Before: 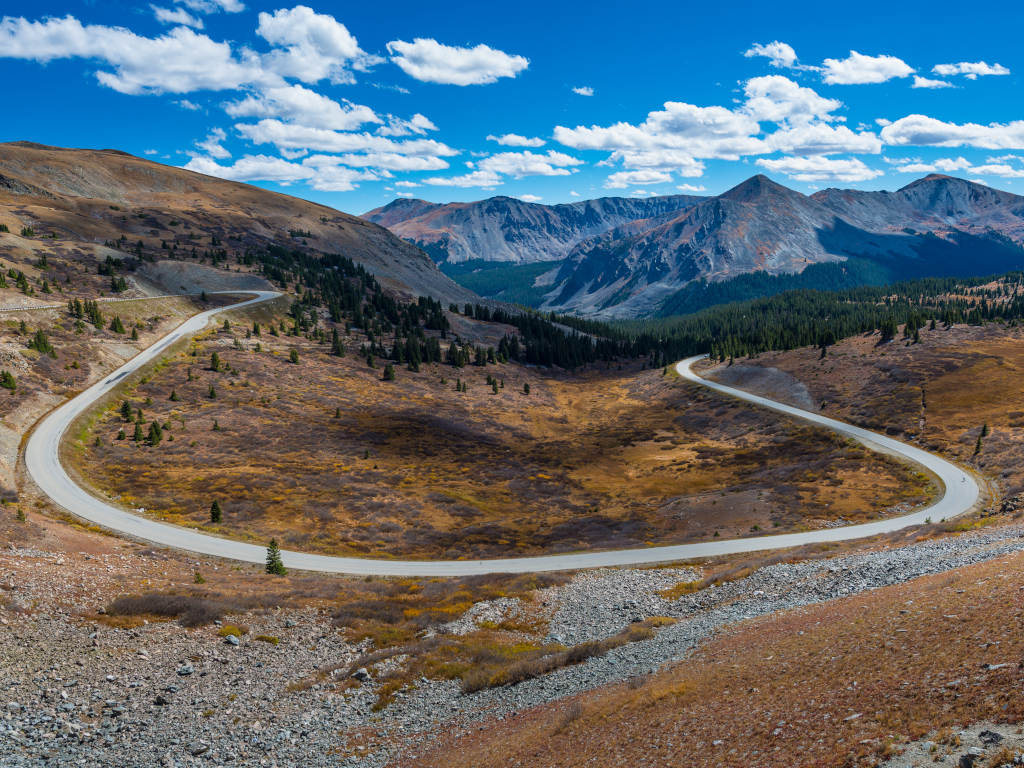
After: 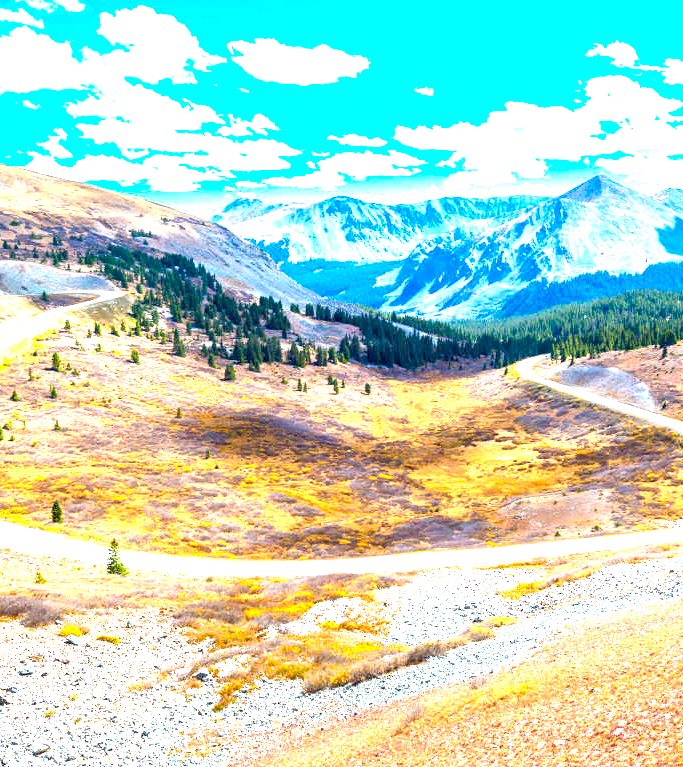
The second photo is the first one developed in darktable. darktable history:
crop and rotate: left 15.563%, right 17.713%
color balance rgb: perceptual saturation grading › global saturation 0.363%, perceptual saturation grading › mid-tones 6.381%, perceptual saturation grading › shadows 72.077%, global vibrance 29.269%
exposure: exposure 3.007 EV, compensate highlight preservation false
